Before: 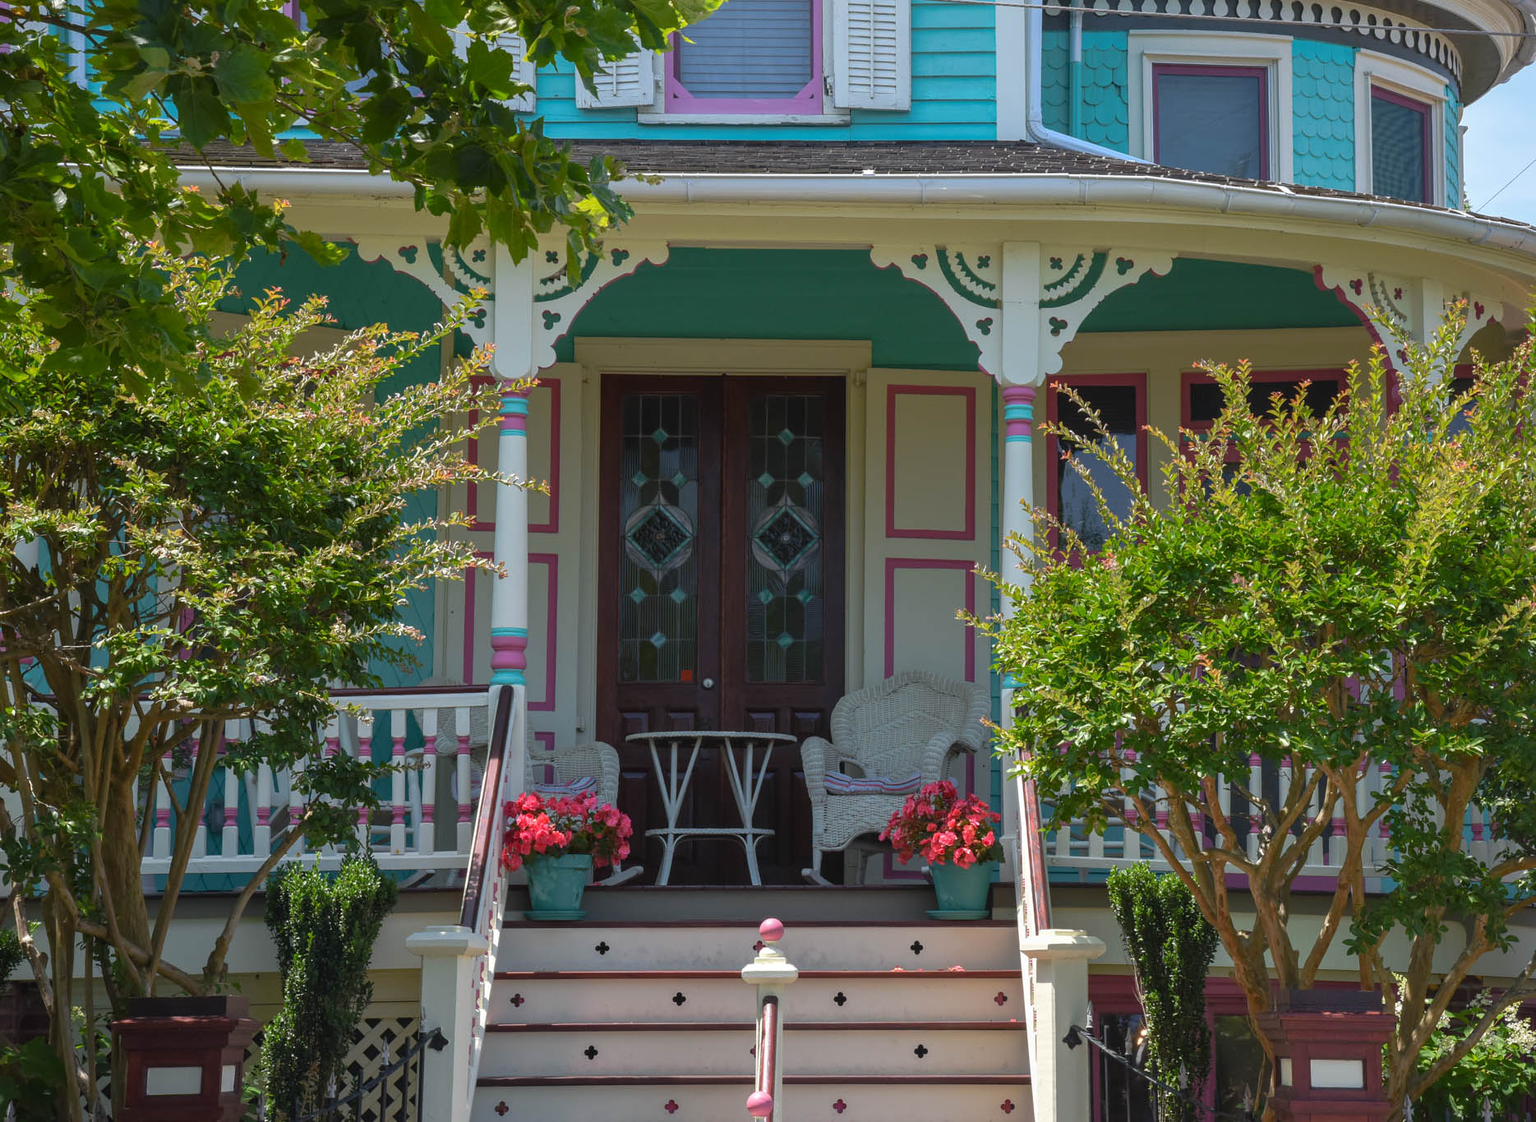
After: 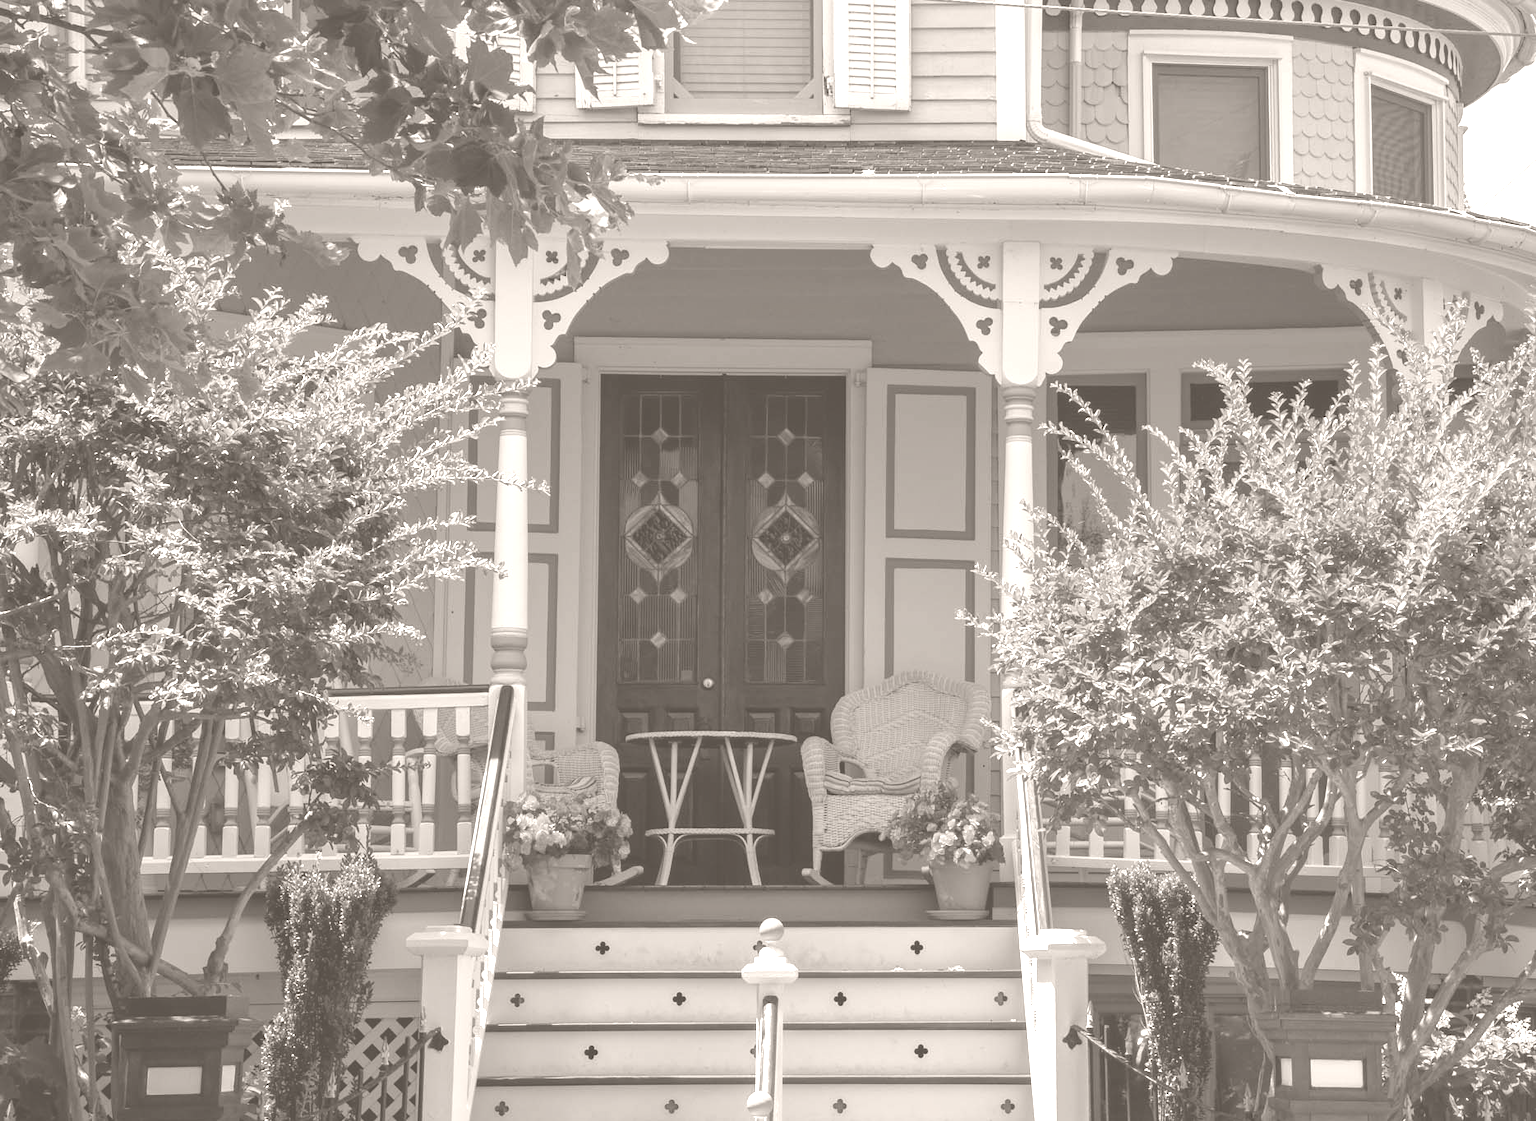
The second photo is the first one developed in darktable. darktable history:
colorize: hue 34.49°, saturation 35.33%, source mix 100%, lightness 55%, version 1
rgb levels: mode RGB, independent channels, levels [[0, 0.5, 1], [0, 0.521, 1], [0, 0.536, 1]]
